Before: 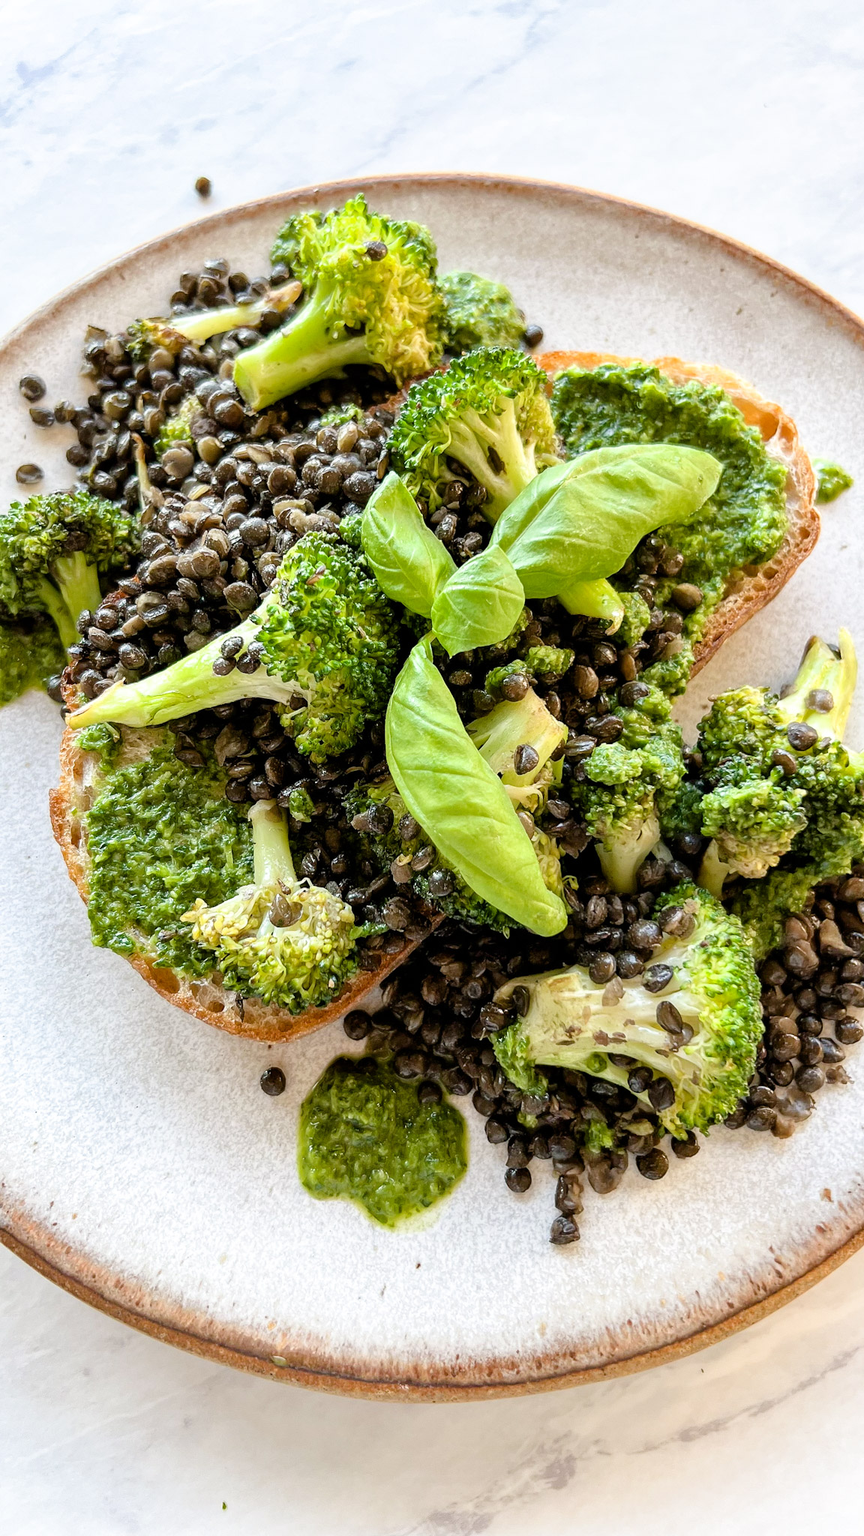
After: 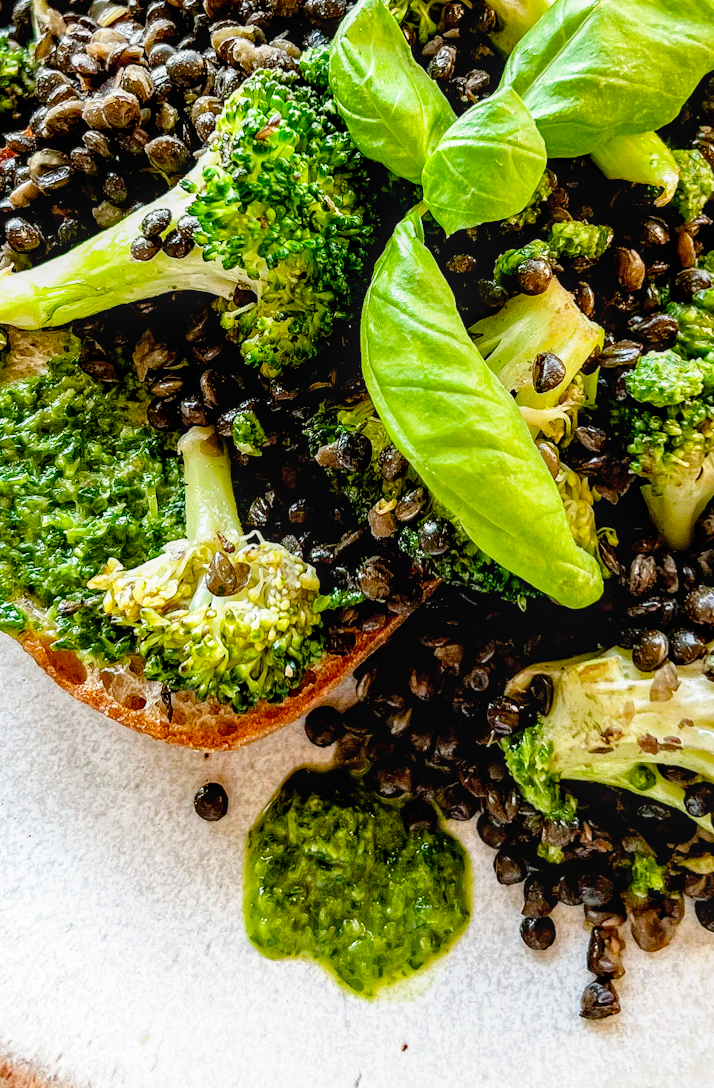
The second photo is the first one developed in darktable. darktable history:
haze removal: compatibility mode true, adaptive false
crop: left 13.312%, top 31.28%, right 24.627%, bottom 15.582%
filmic rgb: black relative exposure -6.3 EV, white relative exposure 2.8 EV, threshold 3 EV, target black luminance 0%, hardness 4.6, latitude 67.35%, contrast 1.292, shadows ↔ highlights balance -3.5%, preserve chrominance no, color science v4 (2020), contrast in shadows soft, enable highlight reconstruction true
local contrast: on, module defaults
